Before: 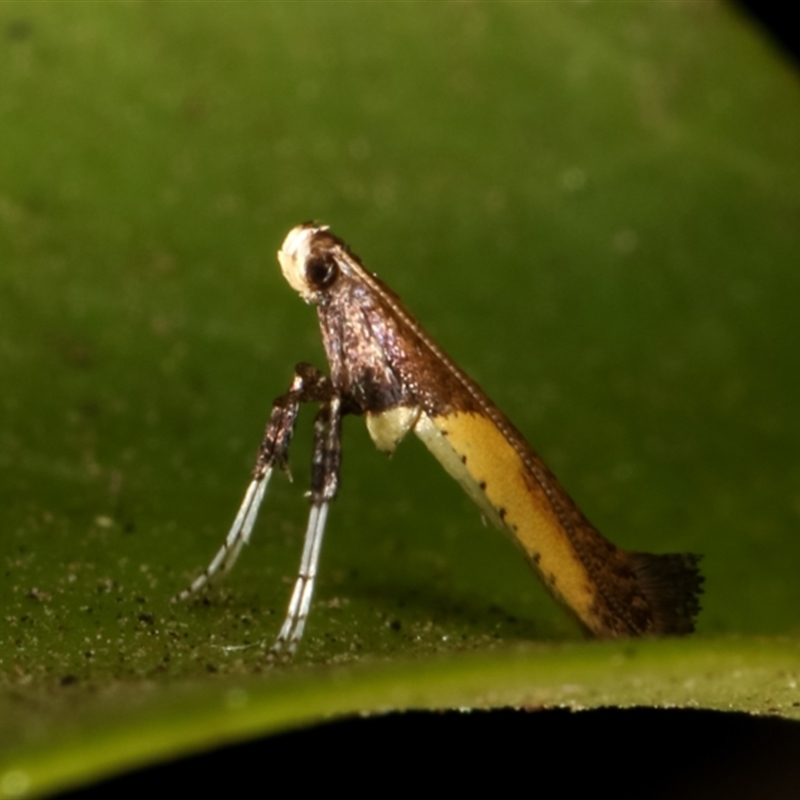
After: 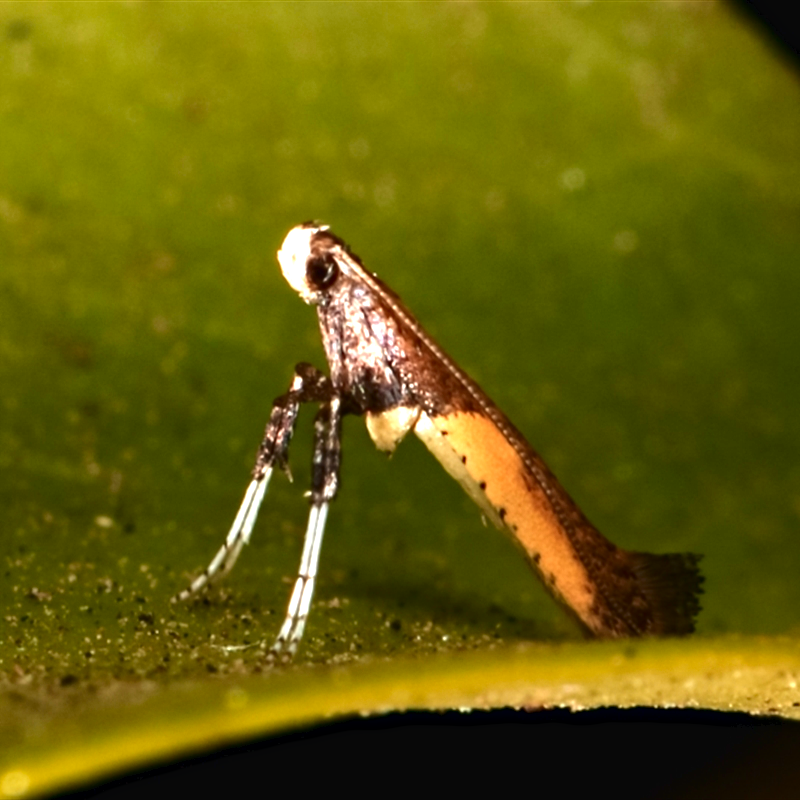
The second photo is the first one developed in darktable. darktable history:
contrast brightness saturation: contrast 0.103, brightness 0.016, saturation 0.023
color zones: curves: ch1 [(0, 0.455) (0.063, 0.455) (0.286, 0.495) (0.429, 0.5) (0.571, 0.5) (0.714, 0.5) (0.857, 0.5) (1, 0.455)]; ch2 [(0, 0.532) (0.063, 0.521) (0.233, 0.447) (0.429, 0.489) (0.571, 0.5) (0.714, 0.5) (0.857, 0.5) (1, 0.532)]
exposure: black level correction 0, exposure 1.2 EV, compensate highlight preservation false
tone curve: curves: ch0 [(0, 0) (0.003, 0.019) (0.011, 0.022) (0.025, 0.027) (0.044, 0.037) (0.069, 0.049) (0.1, 0.066) (0.136, 0.091) (0.177, 0.125) (0.224, 0.159) (0.277, 0.206) (0.335, 0.266) (0.399, 0.332) (0.468, 0.411) (0.543, 0.492) (0.623, 0.577) (0.709, 0.668) (0.801, 0.767) (0.898, 0.869) (1, 1)], color space Lab, independent channels, preserve colors none
haze removal: strength 0.278, distance 0.249, compatibility mode true, adaptive false
